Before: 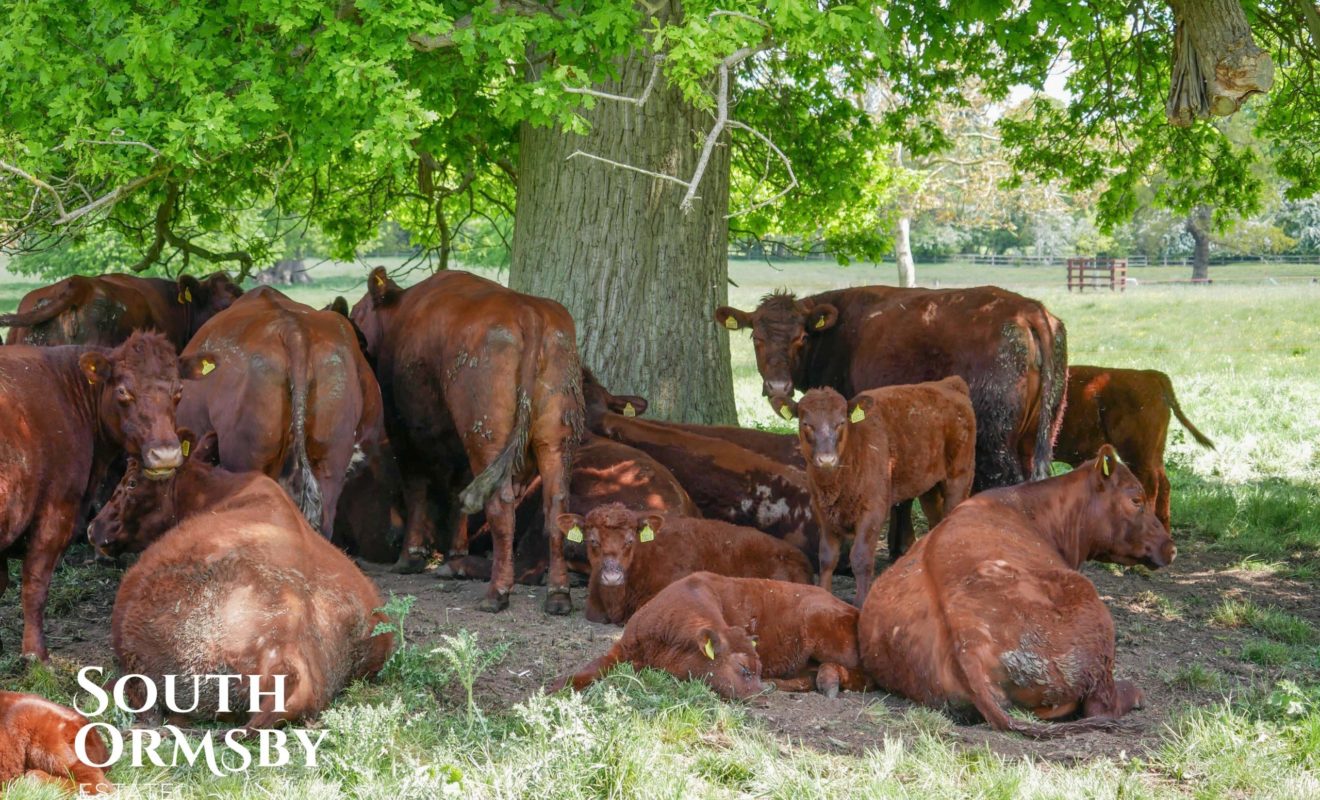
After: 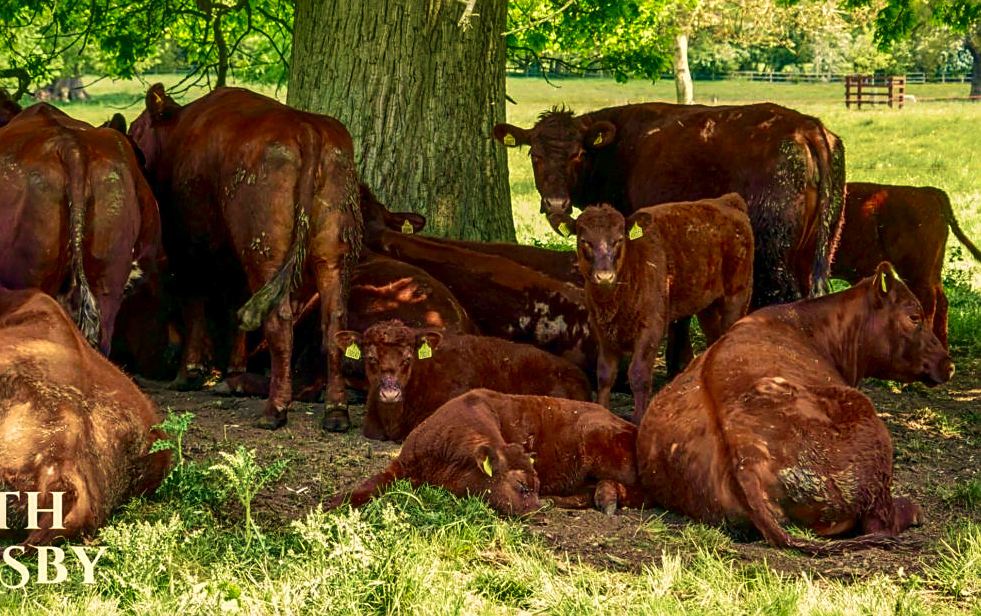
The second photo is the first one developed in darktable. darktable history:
crop: left 16.832%, top 22.931%, right 8.826%
velvia: strength 75%
local contrast: on, module defaults
contrast brightness saturation: contrast 0.132, brightness -0.24, saturation 0.147
sharpen: on, module defaults
color correction: highlights a* 2.36, highlights b* 22.77
